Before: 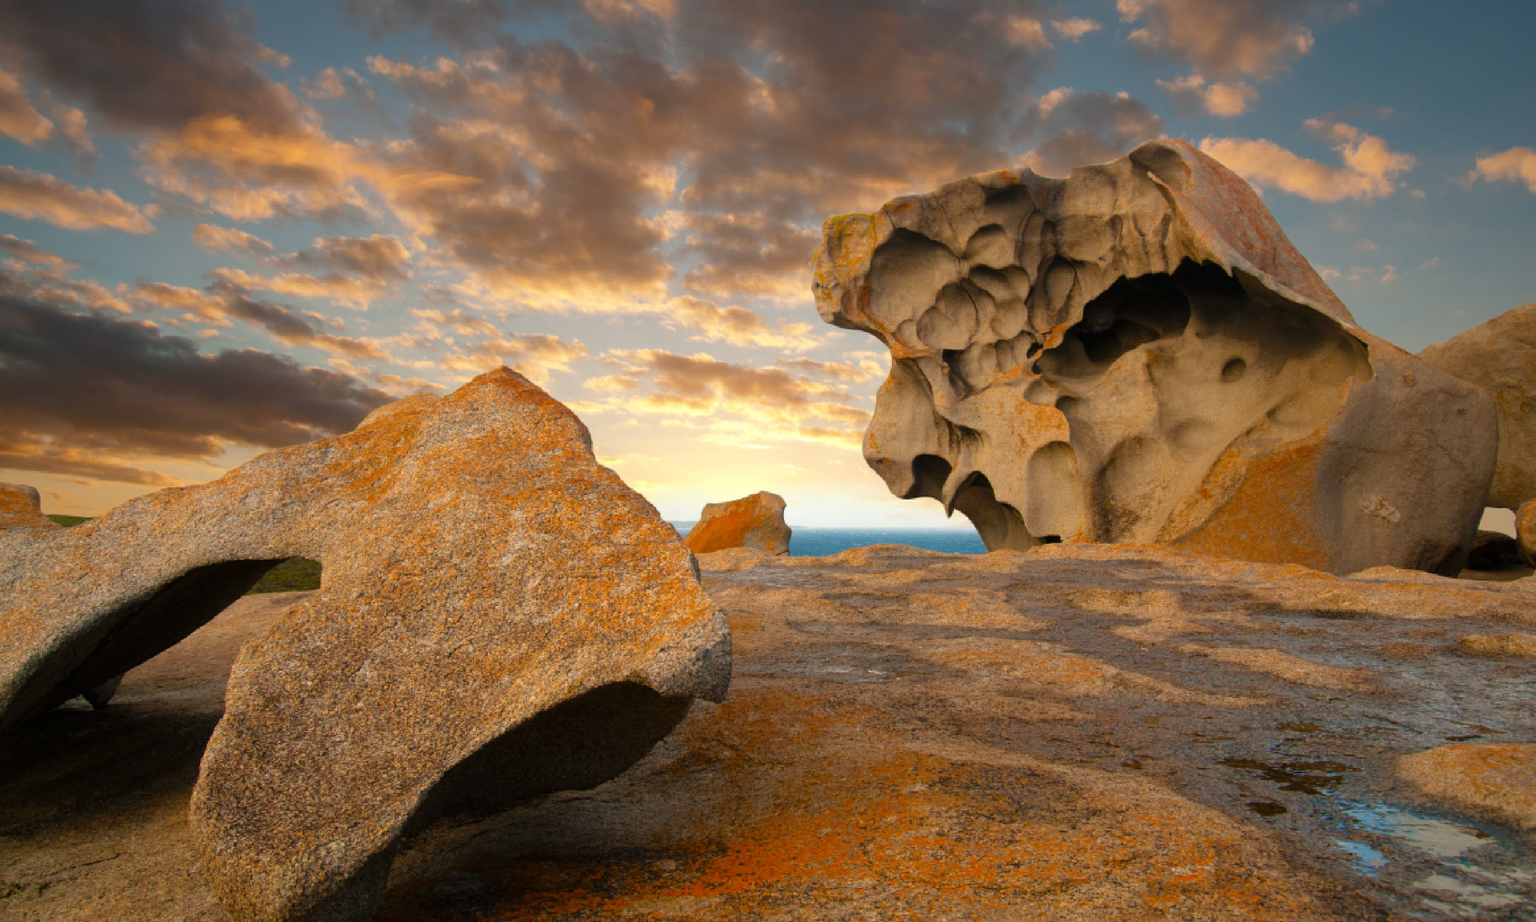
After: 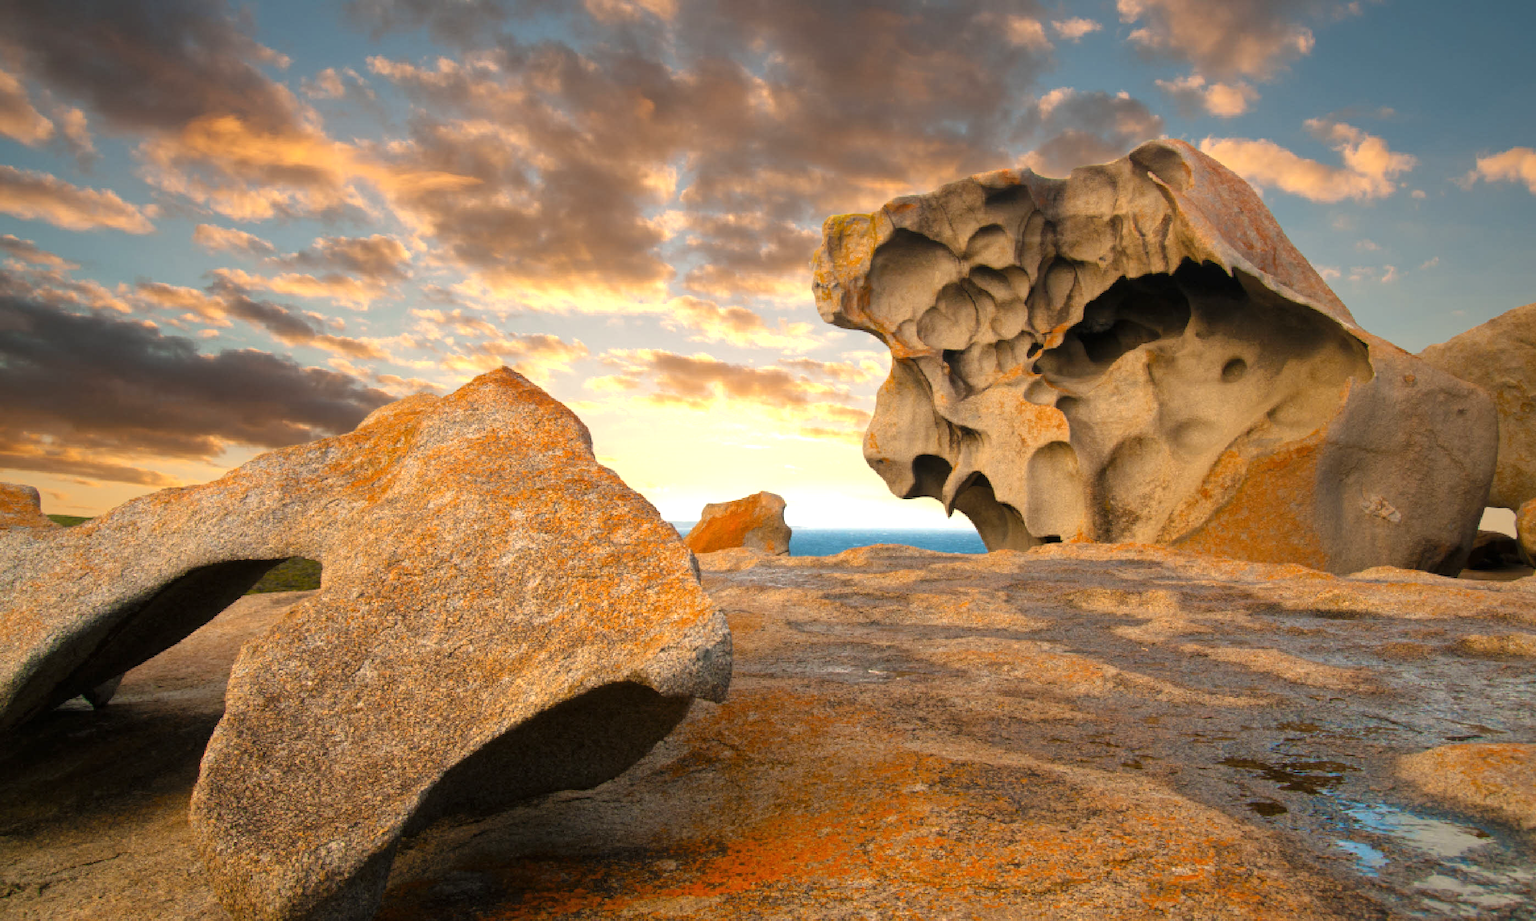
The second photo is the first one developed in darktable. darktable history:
local contrast: mode bilateral grid, contrast 10, coarseness 26, detail 115%, midtone range 0.2
exposure: black level correction 0, exposure 0.499 EV, compensate highlight preservation false
